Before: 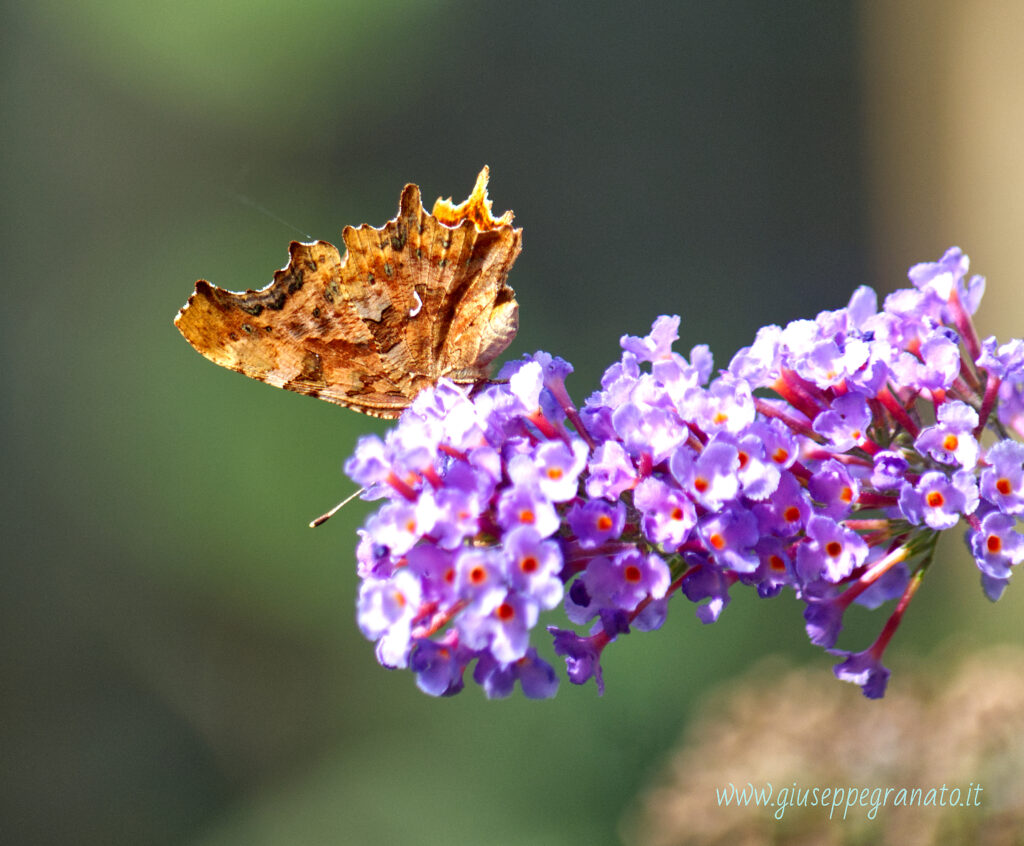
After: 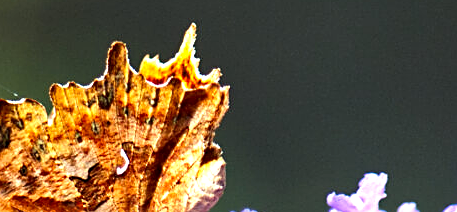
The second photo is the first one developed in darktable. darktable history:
crop: left 28.64%, top 16.832%, right 26.637%, bottom 58.055%
sharpen: on, module defaults
color balance: contrast 8.5%, output saturation 105%
tone equalizer: -8 EV -0.417 EV, -7 EV -0.389 EV, -6 EV -0.333 EV, -5 EV -0.222 EV, -3 EV 0.222 EV, -2 EV 0.333 EV, -1 EV 0.389 EV, +0 EV 0.417 EV, edges refinement/feathering 500, mask exposure compensation -1.57 EV, preserve details no
